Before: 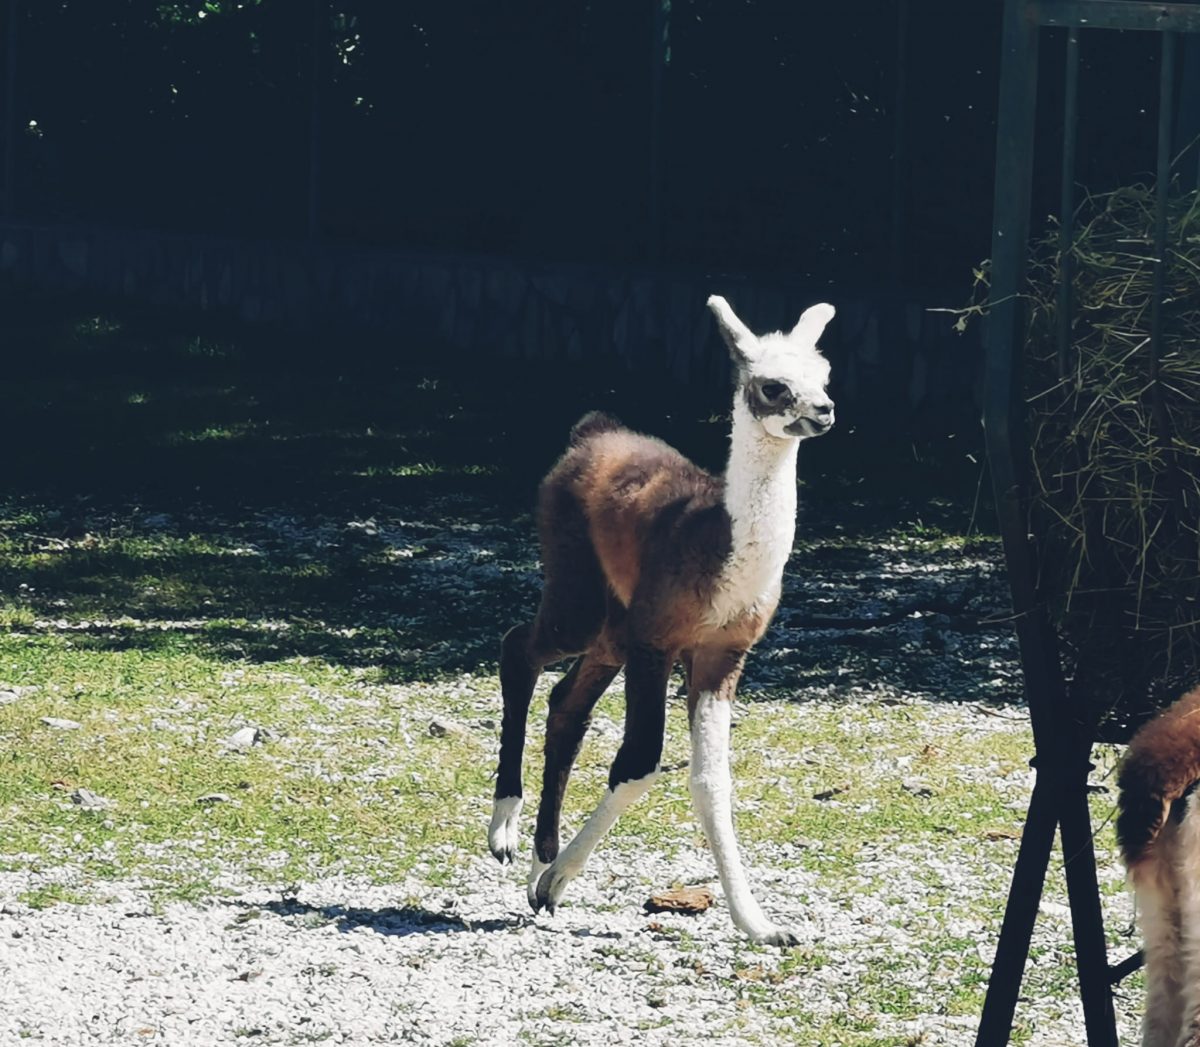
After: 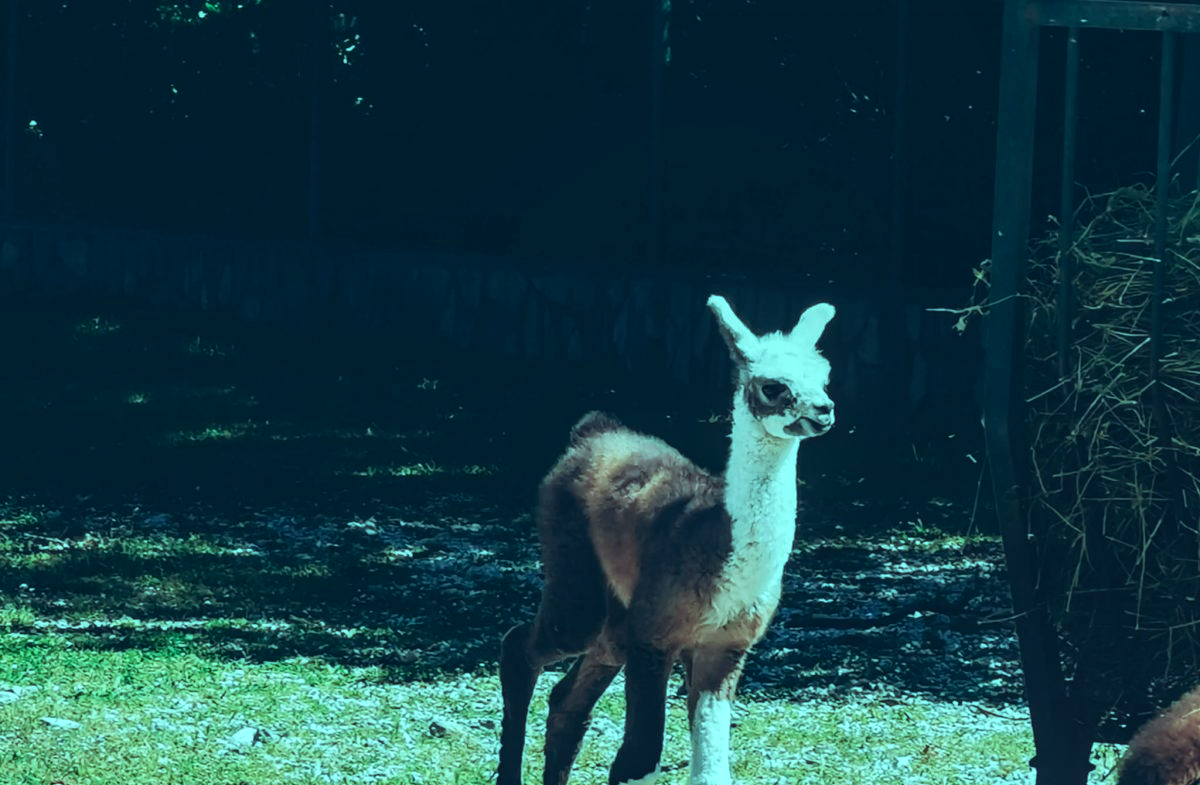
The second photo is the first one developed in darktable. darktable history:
local contrast: on, module defaults
color correction: highlights a* -0.146, highlights b* 0.095
color balance rgb: power › luminance -7.636%, power › chroma 2.254%, power › hue 223.51°, highlights gain › chroma 7.626%, highlights gain › hue 183.89°, perceptual saturation grading › global saturation -0.118%
crop: bottom 24.99%
